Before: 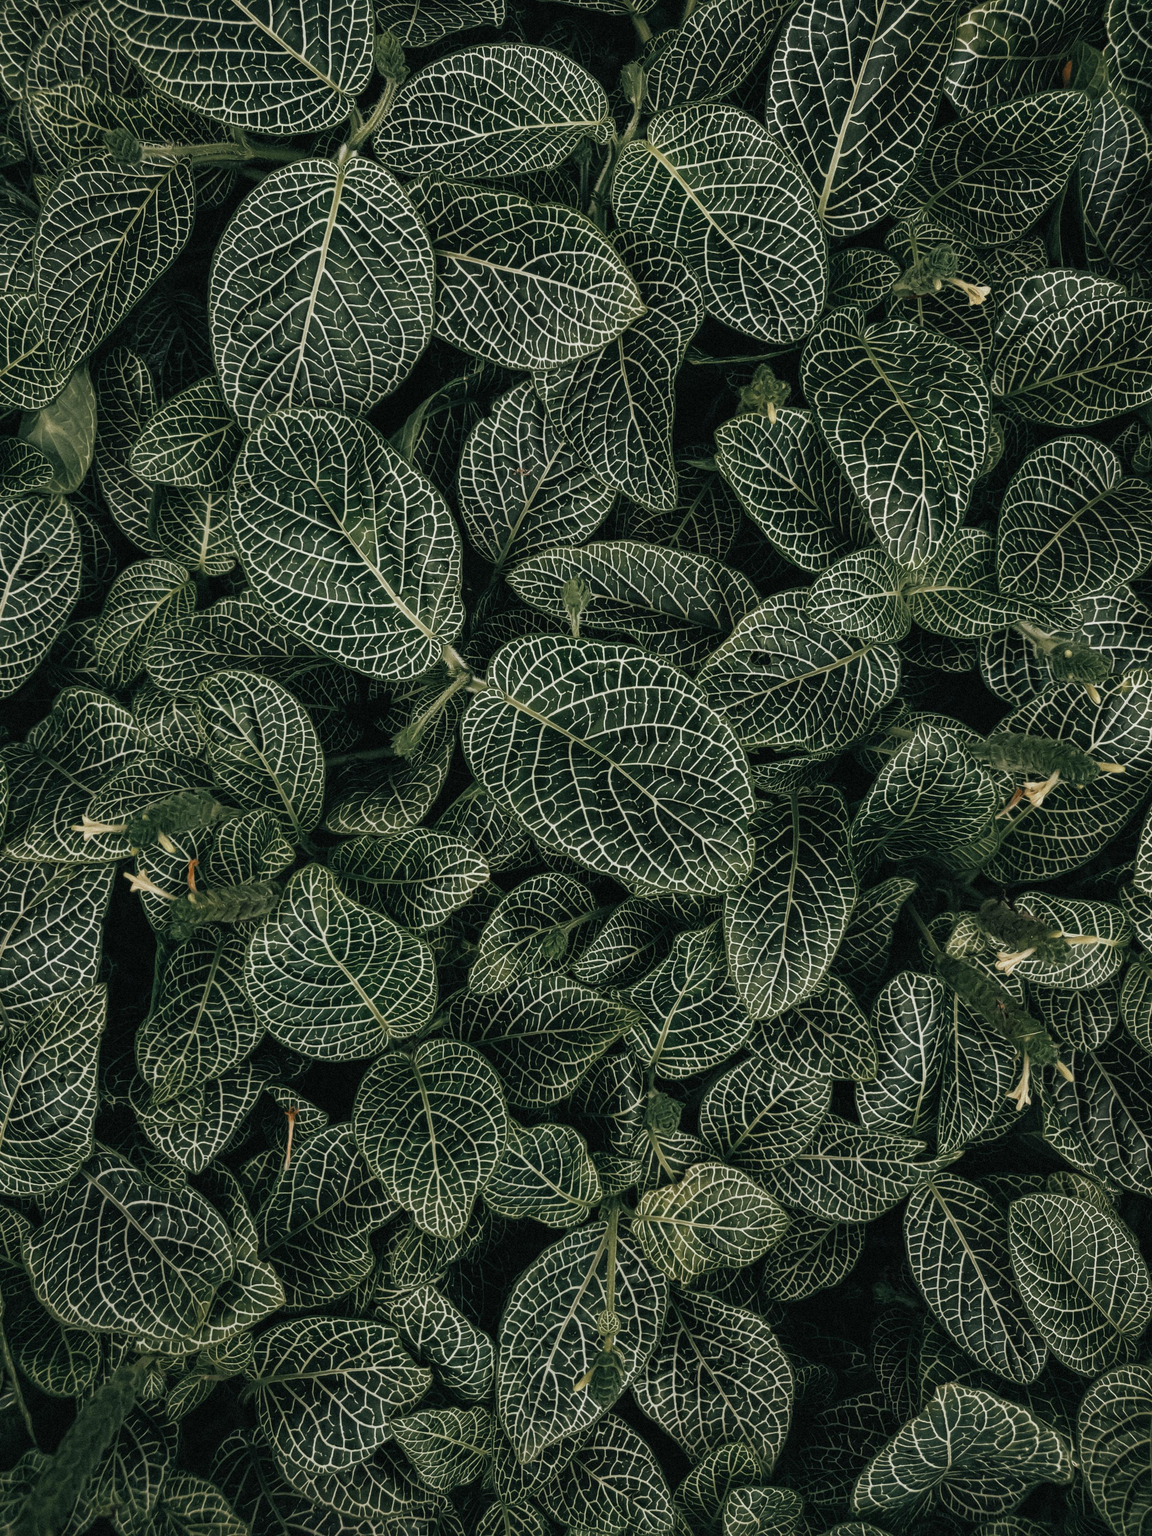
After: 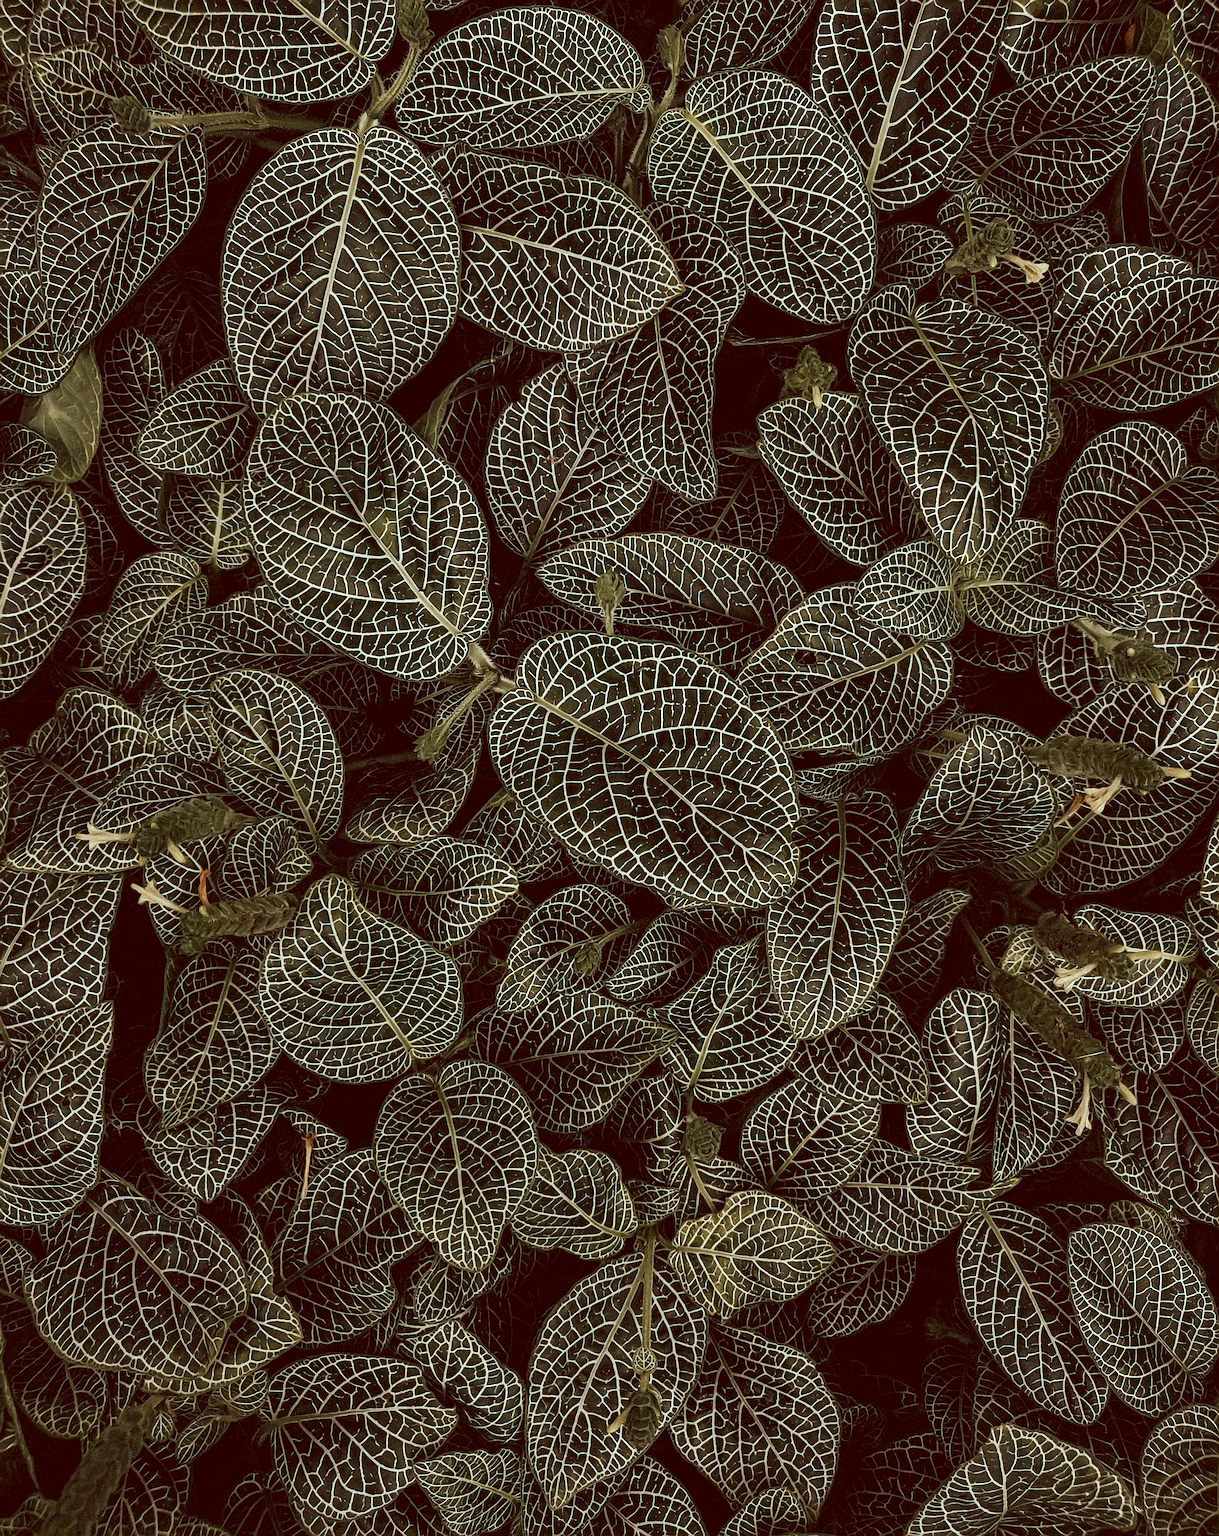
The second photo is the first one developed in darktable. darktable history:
crop and rotate: top 2.479%, bottom 3.018%
color correction: highlights a* -7.23, highlights b* -0.161, shadows a* 20.08, shadows b* 11.73
white balance: red 1, blue 1
sharpen: radius 2.531, amount 0.628
